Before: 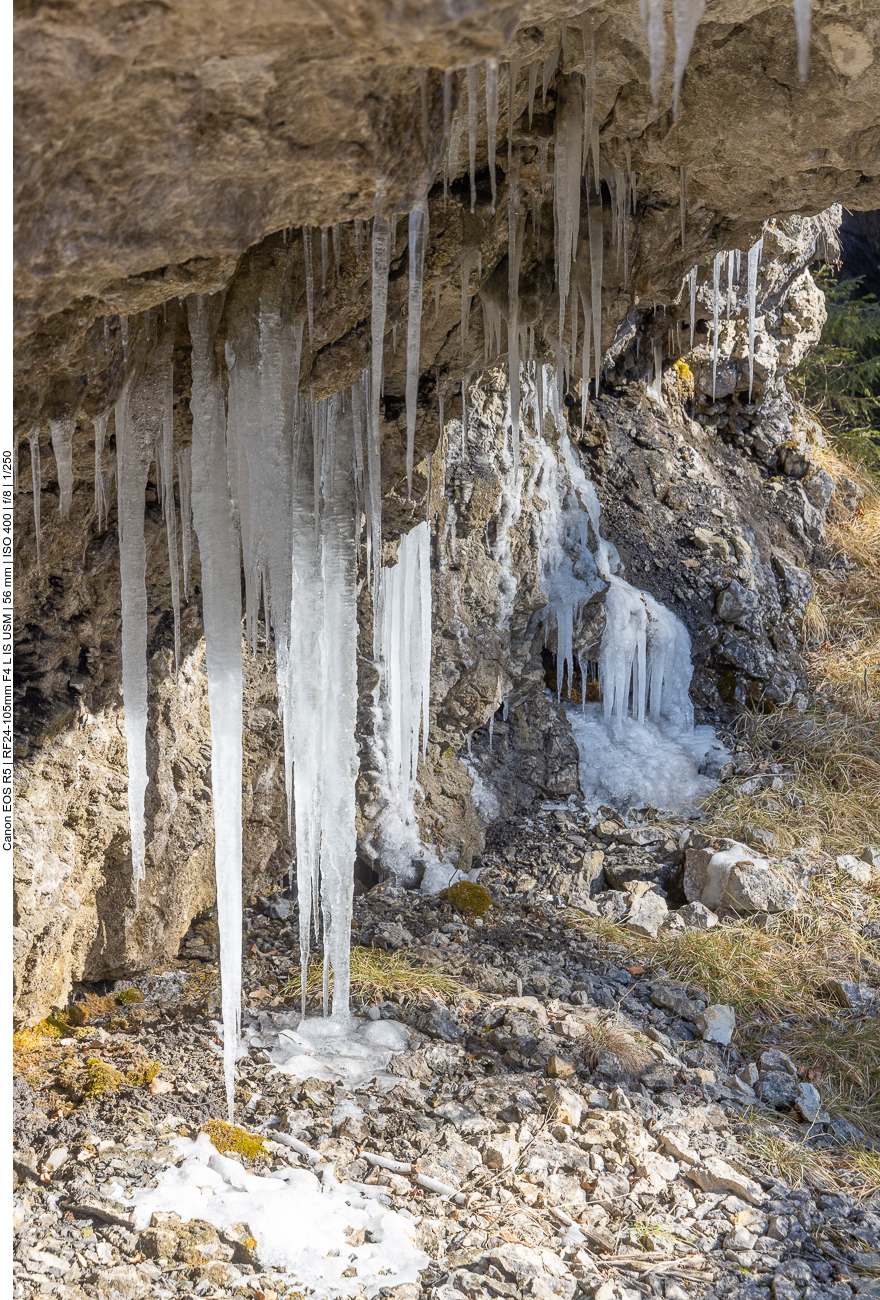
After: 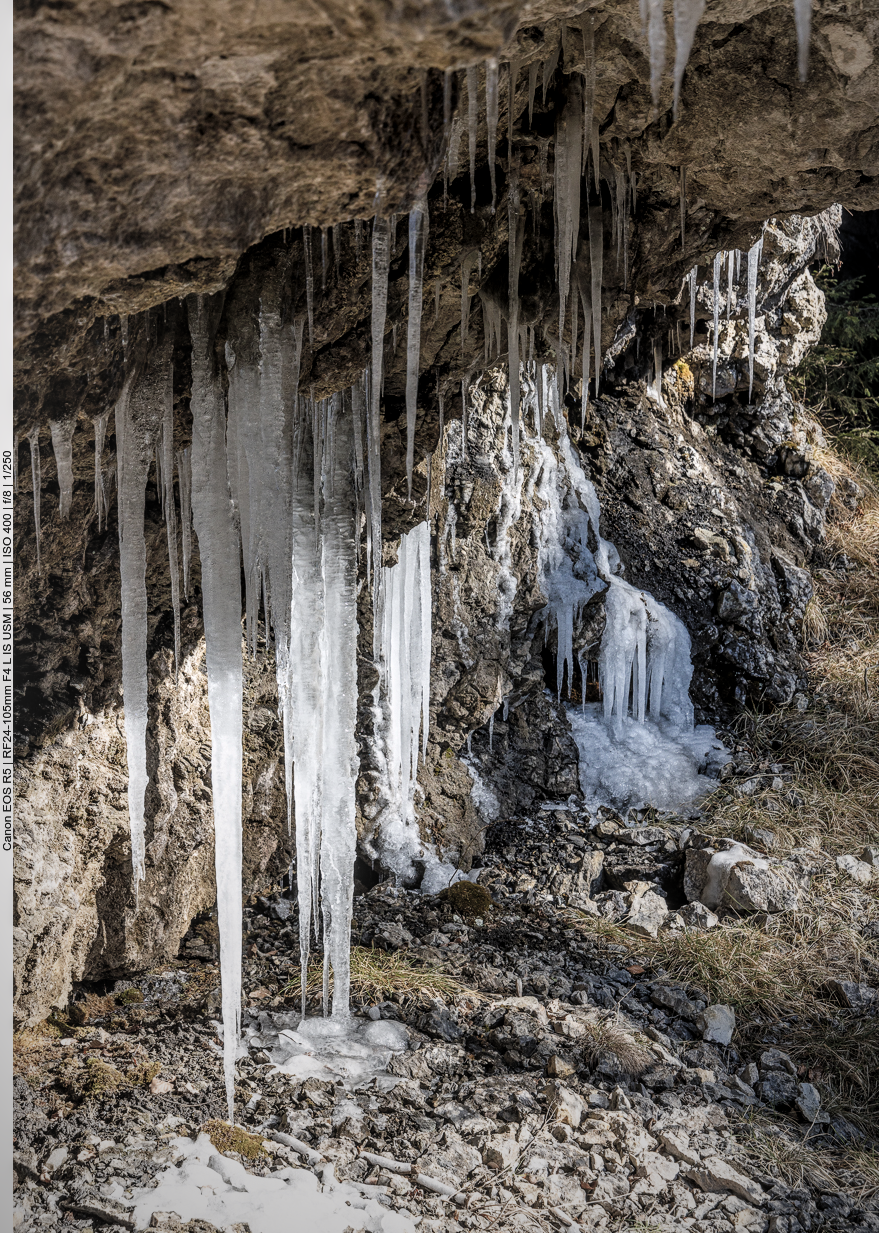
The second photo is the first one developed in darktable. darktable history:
crop and rotate: top 0%, bottom 5.097%
rgb curve: curves: ch0 [(0, 0.186) (0.314, 0.284) (0.775, 0.708) (1, 1)], compensate middle gray true, preserve colors none
local contrast: on, module defaults
filmic rgb: black relative exposure -3.57 EV, white relative exposure 2.29 EV, hardness 3.41
vignetting: fall-off start 72.14%, fall-off radius 108.07%, brightness -0.713, saturation -0.488, center (-0.054, -0.359), width/height ratio 0.729
color balance rgb: shadows lift › chroma 1%, shadows lift › hue 113°, highlights gain › chroma 0.2%, highlights gain › hue 333°, perceptual saturation grading › global saturation 20%, perceptual saturation grading › highlights -50%, perceptual saturation grading › shadows 25%, contrast -10%
